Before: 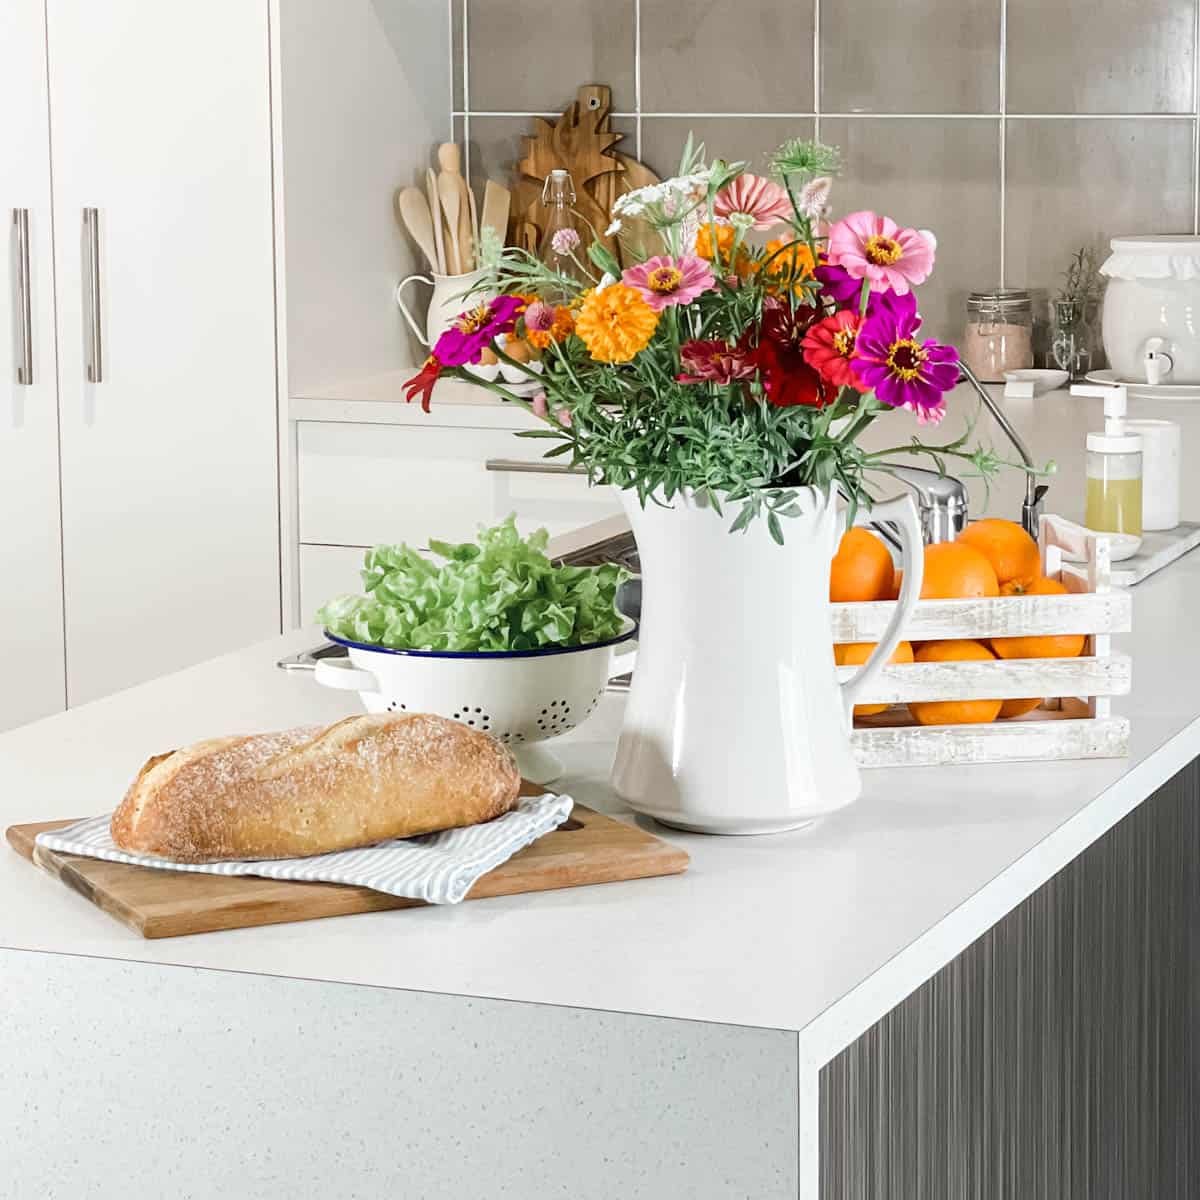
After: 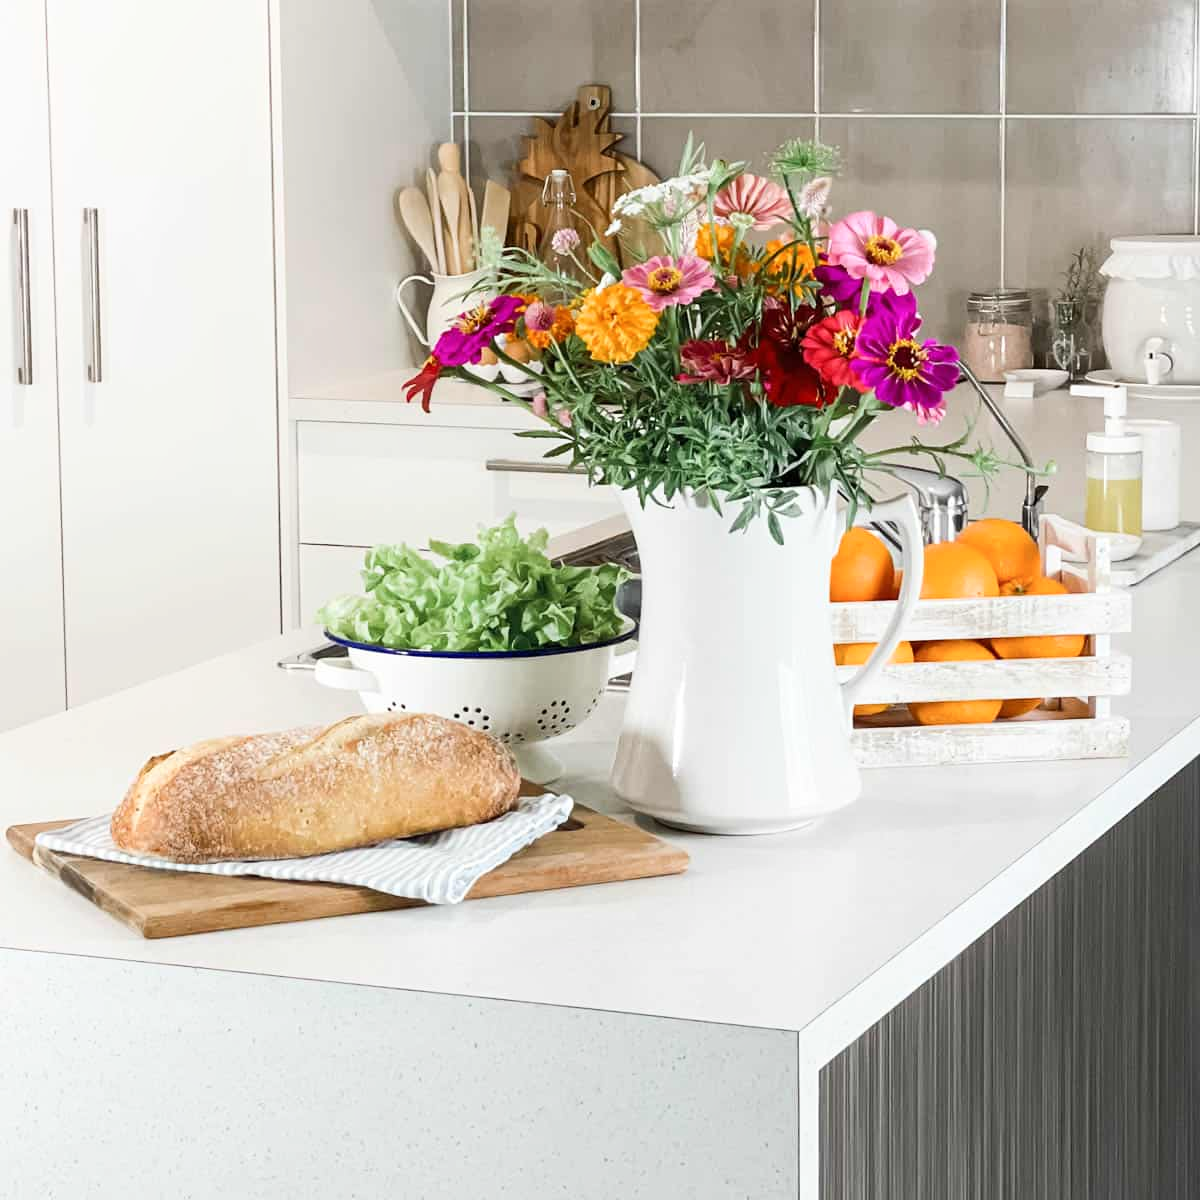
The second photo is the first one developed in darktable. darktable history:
shadows and highlights: shadows 1.04, highlights 39.77
